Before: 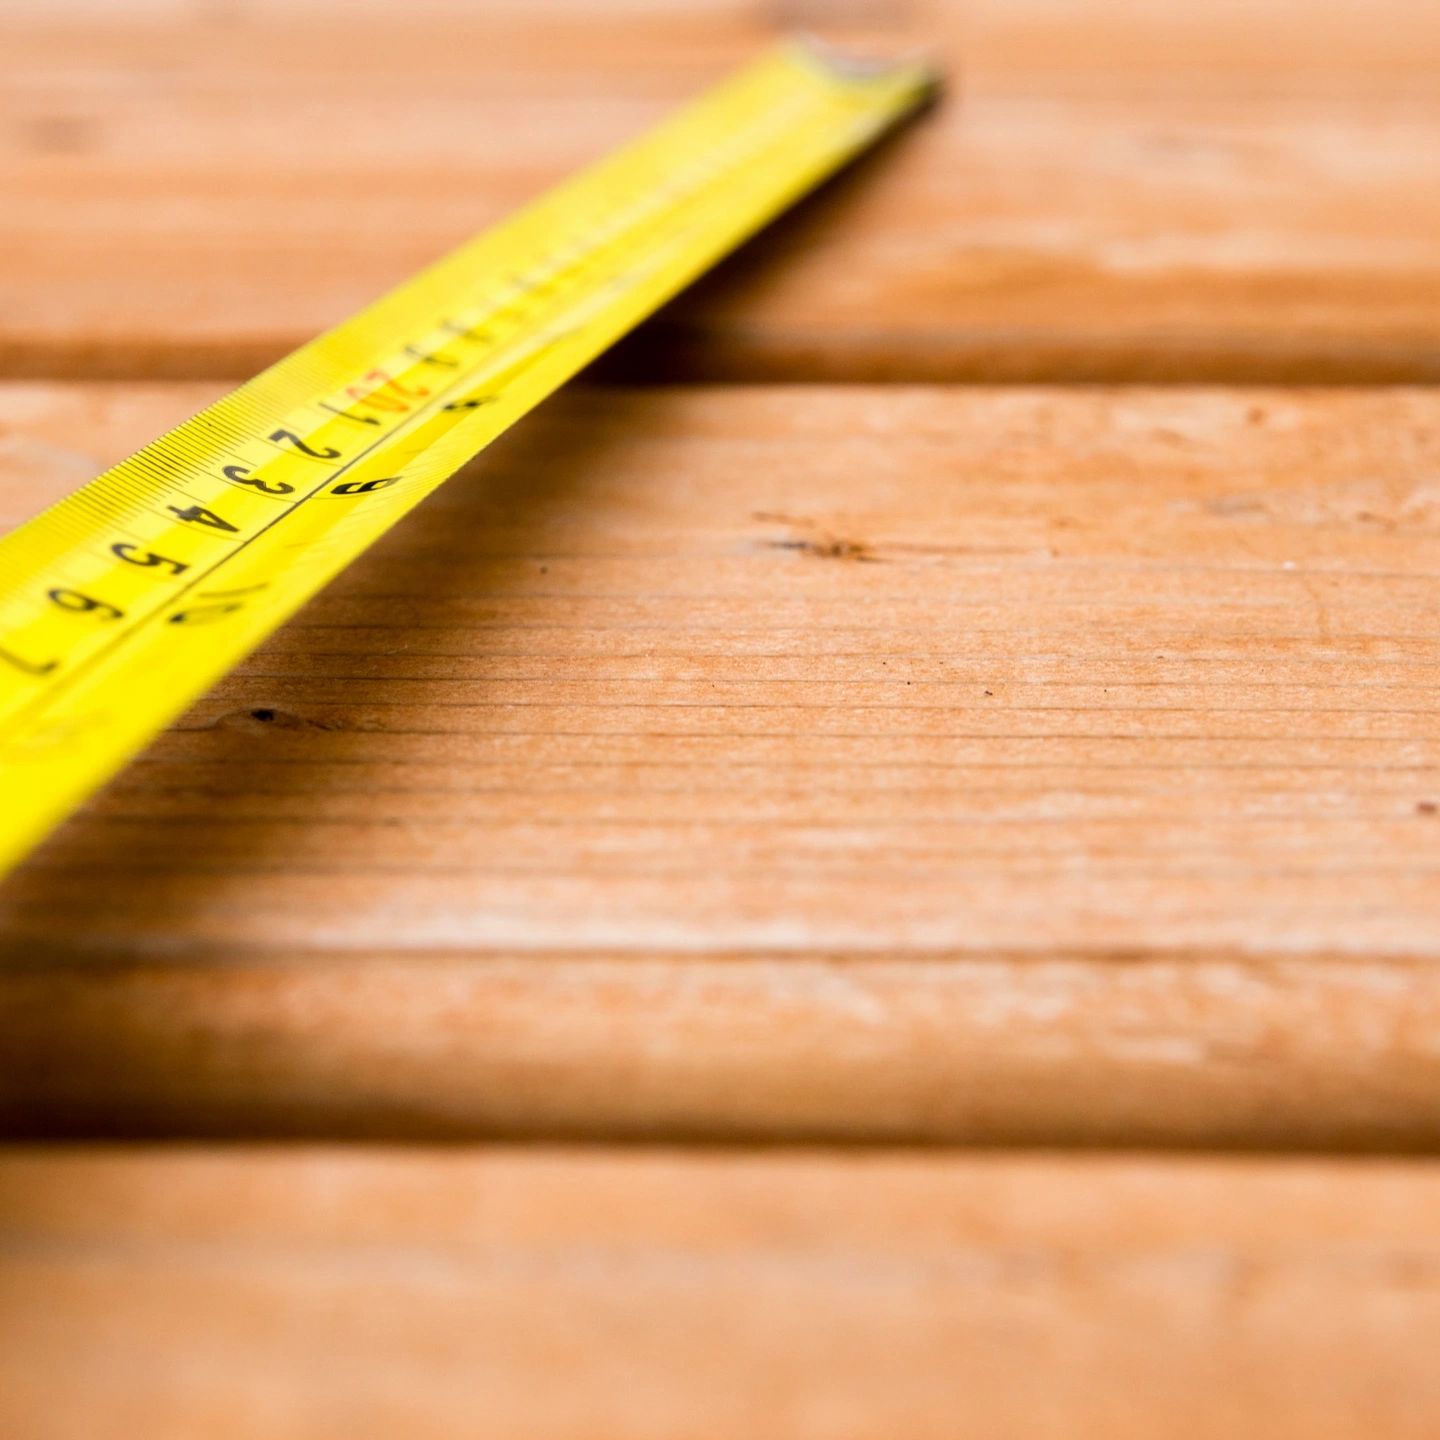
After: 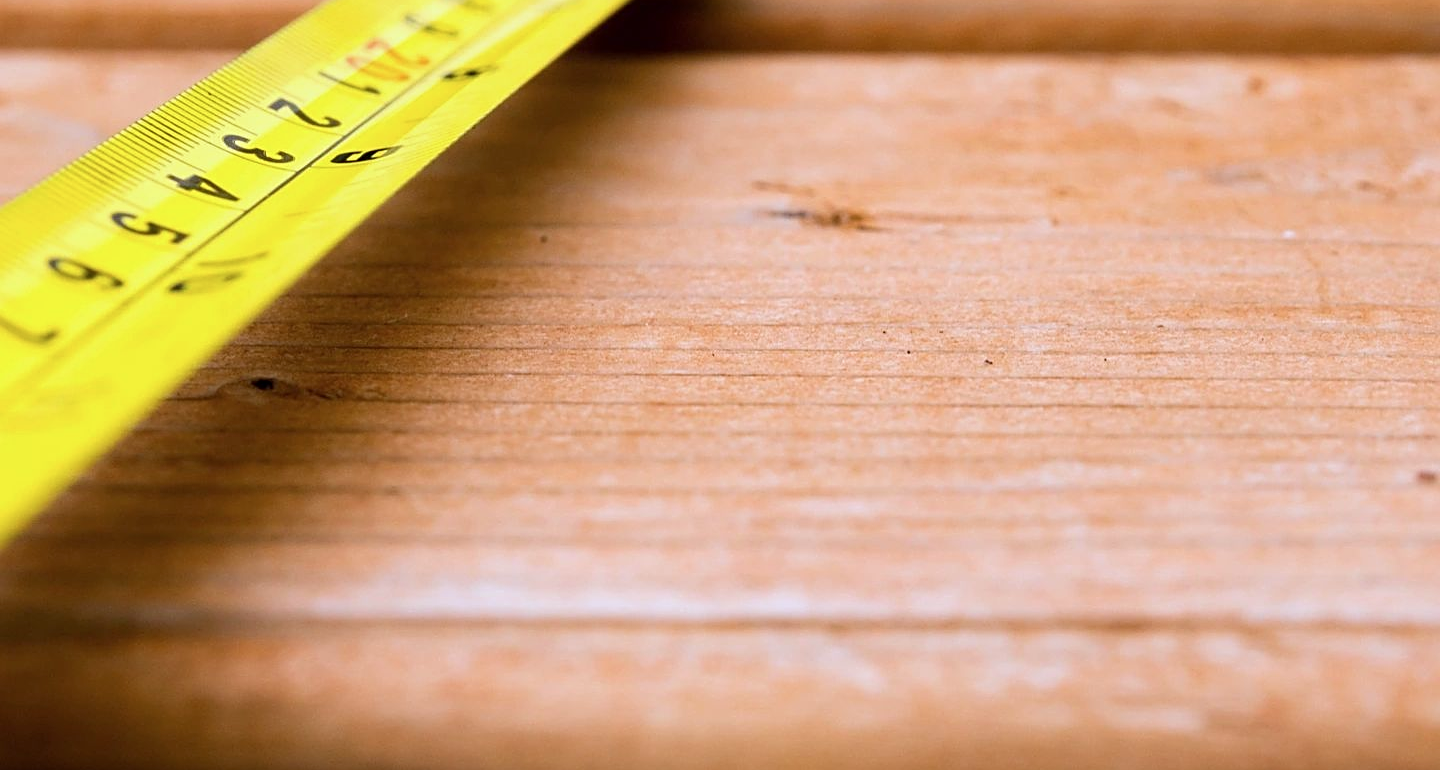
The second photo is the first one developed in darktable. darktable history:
sharpen: on, module defaults
crop and rotate: top 23.043%, bottom 23.437%
white balance: red 0.983, blue 1.036
color calibration: illuminant as shot in camera, x 0.366, y 0.378, temperature 4425.7 K, saturation algorithm version 1 (2020)
